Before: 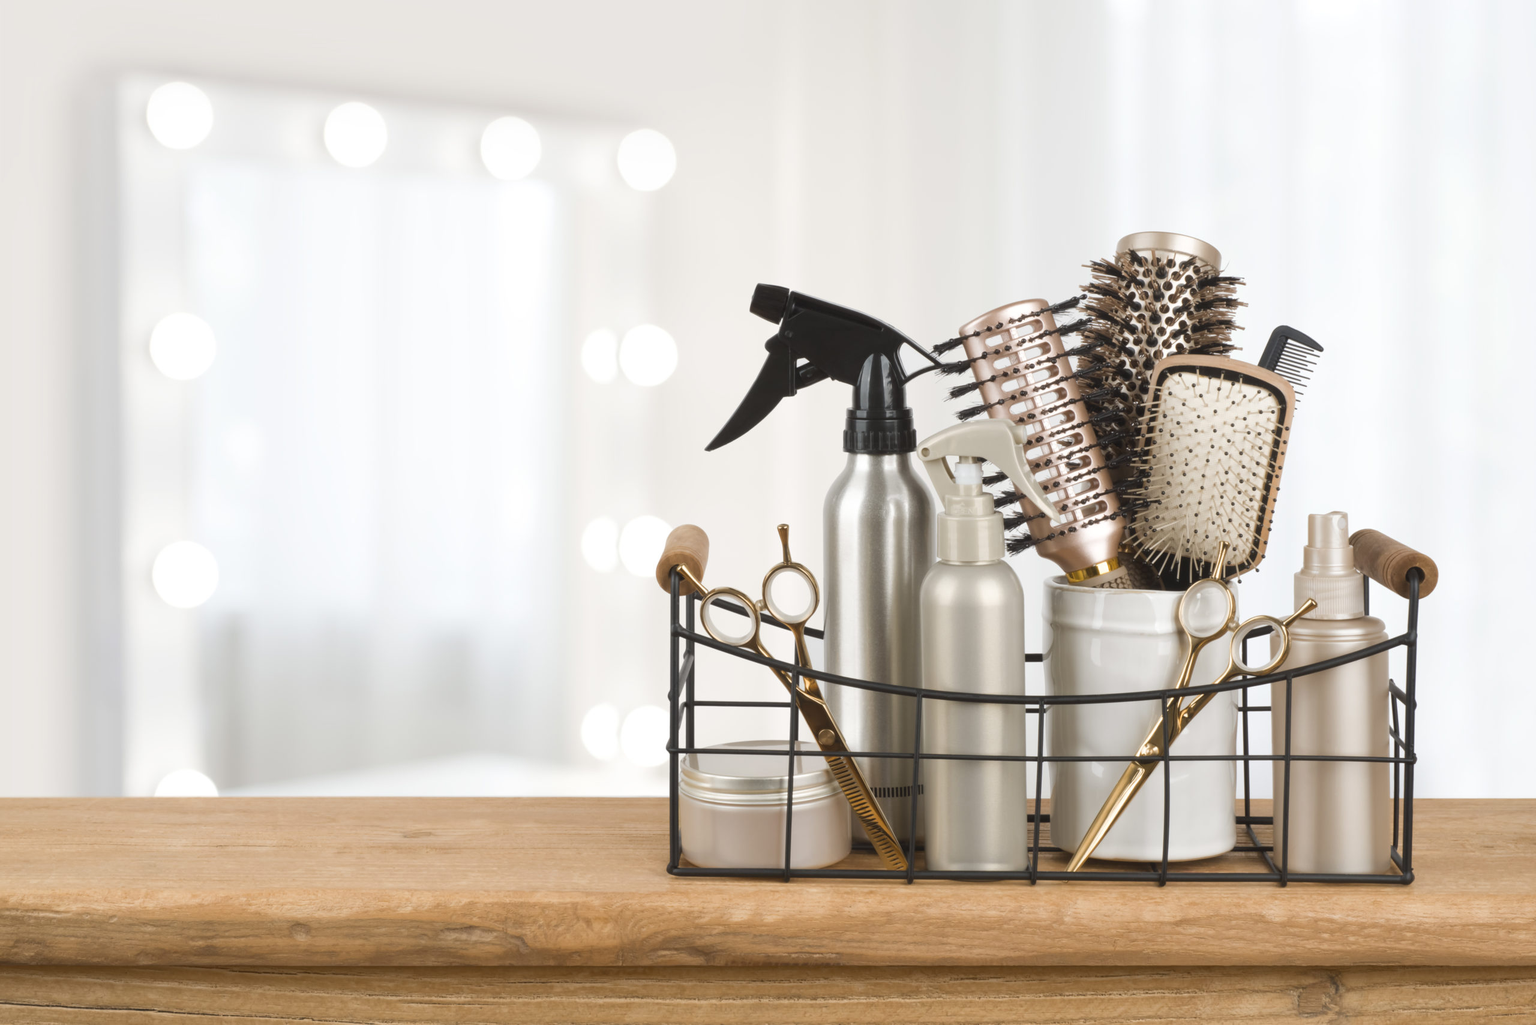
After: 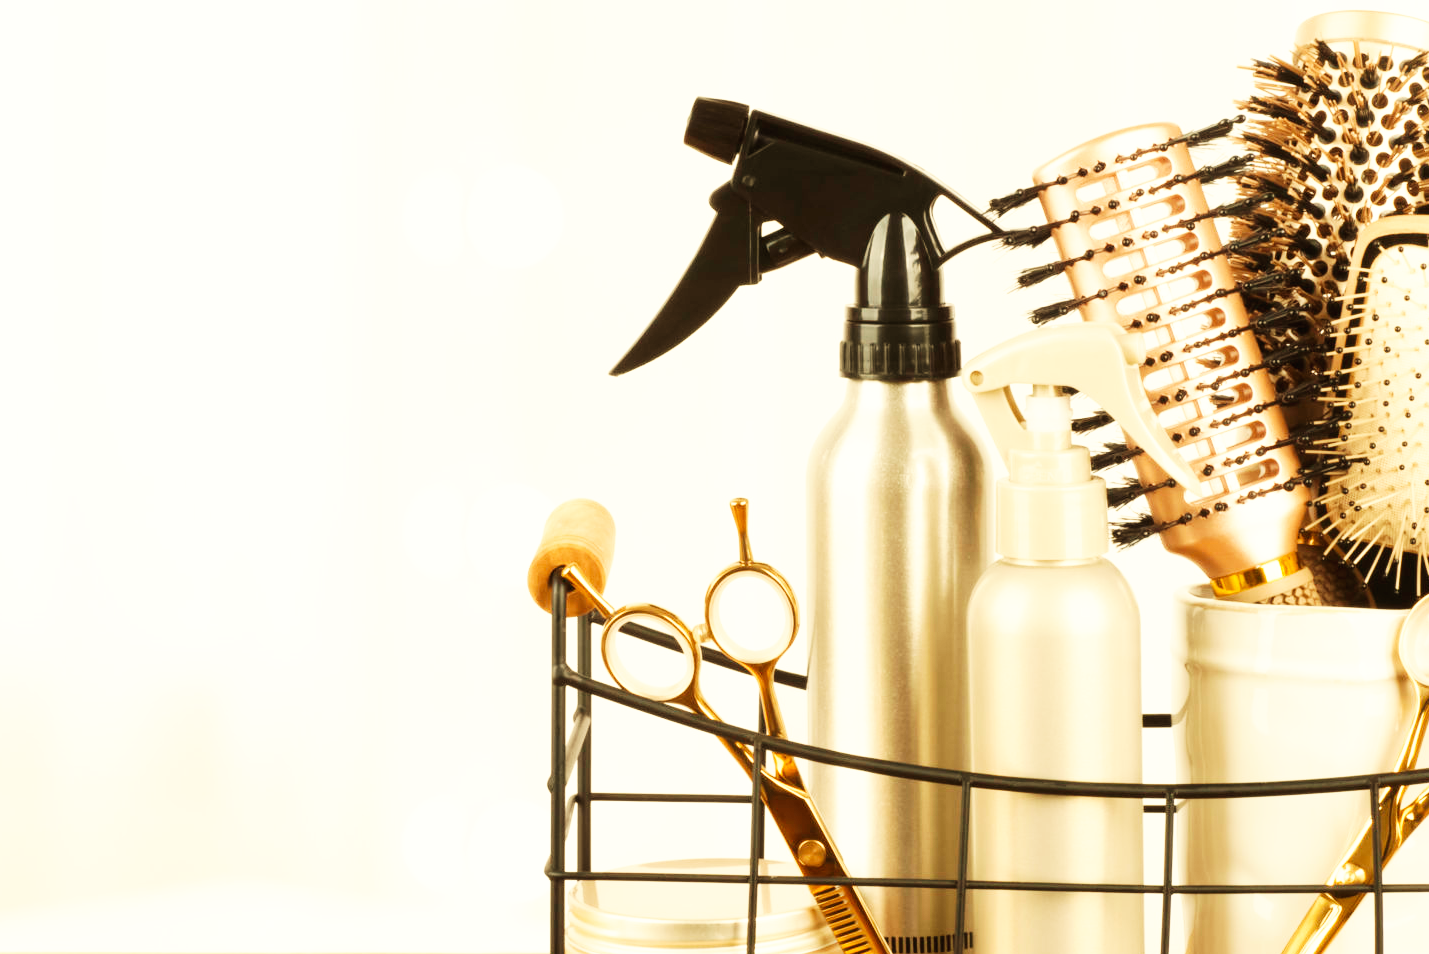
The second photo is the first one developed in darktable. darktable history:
white balance: red 1.08, blue 0.791
base curve: curves: ch0 [(0, 0) (0.007, 0.004) (0.027, 0.03) (0.046, 0.07) (0.207, 0.54) (0.442, 0.872) (0.673, 0.972) (1, 1)], preserve colors none
crop and rotate: left 22.13%, top 22.054%, right 22.026%, bottom 22.102%
